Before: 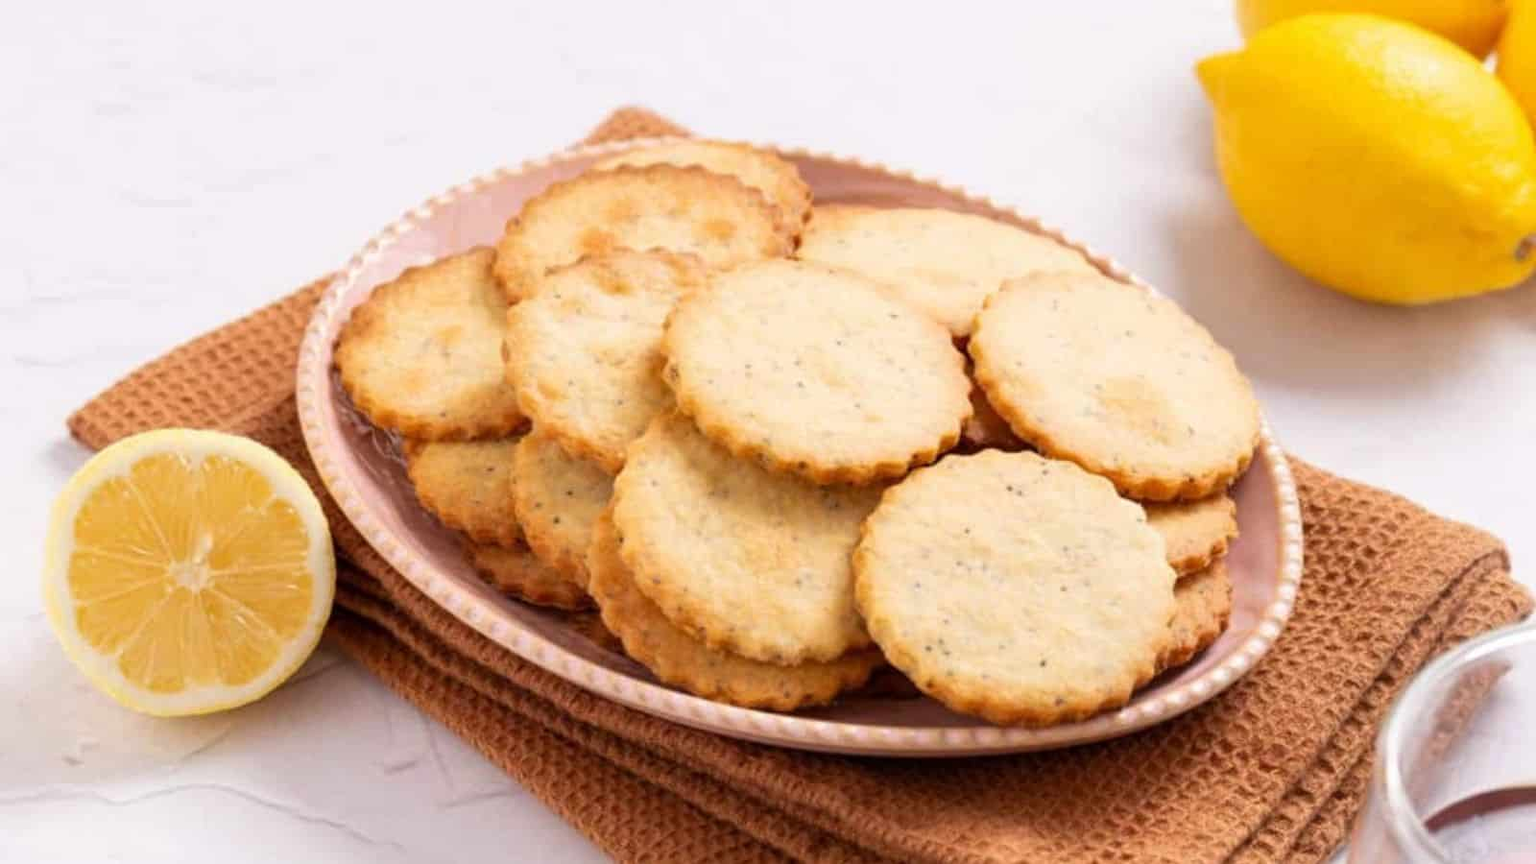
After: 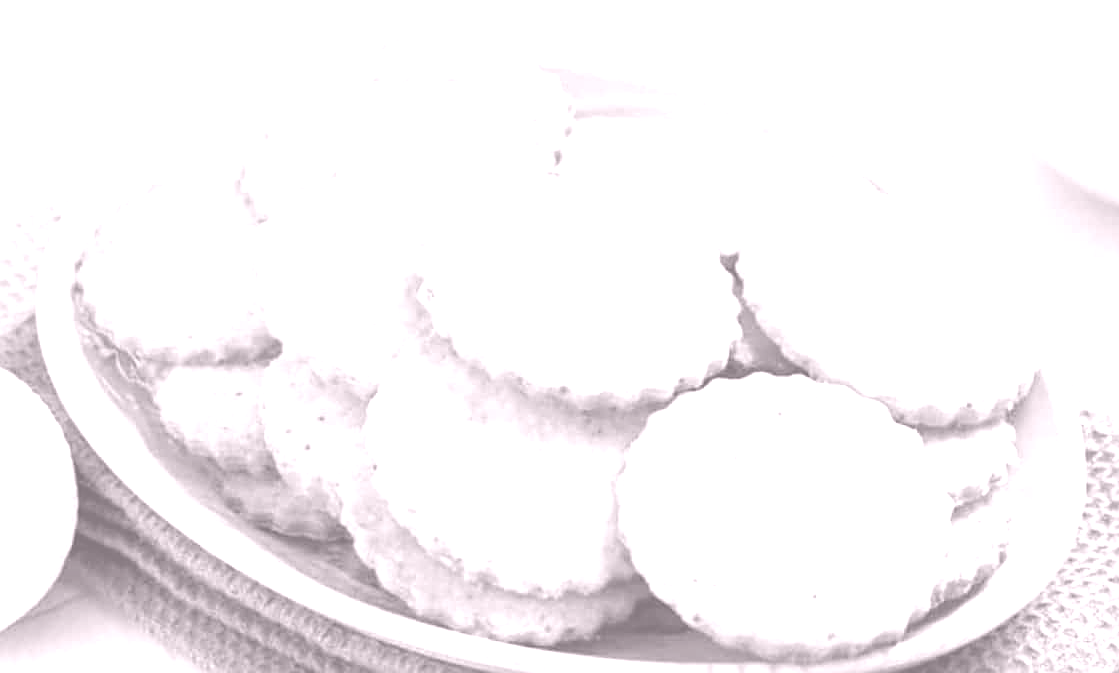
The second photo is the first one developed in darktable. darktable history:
colorize: hue 25.2°, saturation 83%, source mix 82%, lightness 79%, version 1
crop and rotate: left 17.046%, top 10.659%, right 12.989%, bottom 14.553%
sharpen: on, module defaults
